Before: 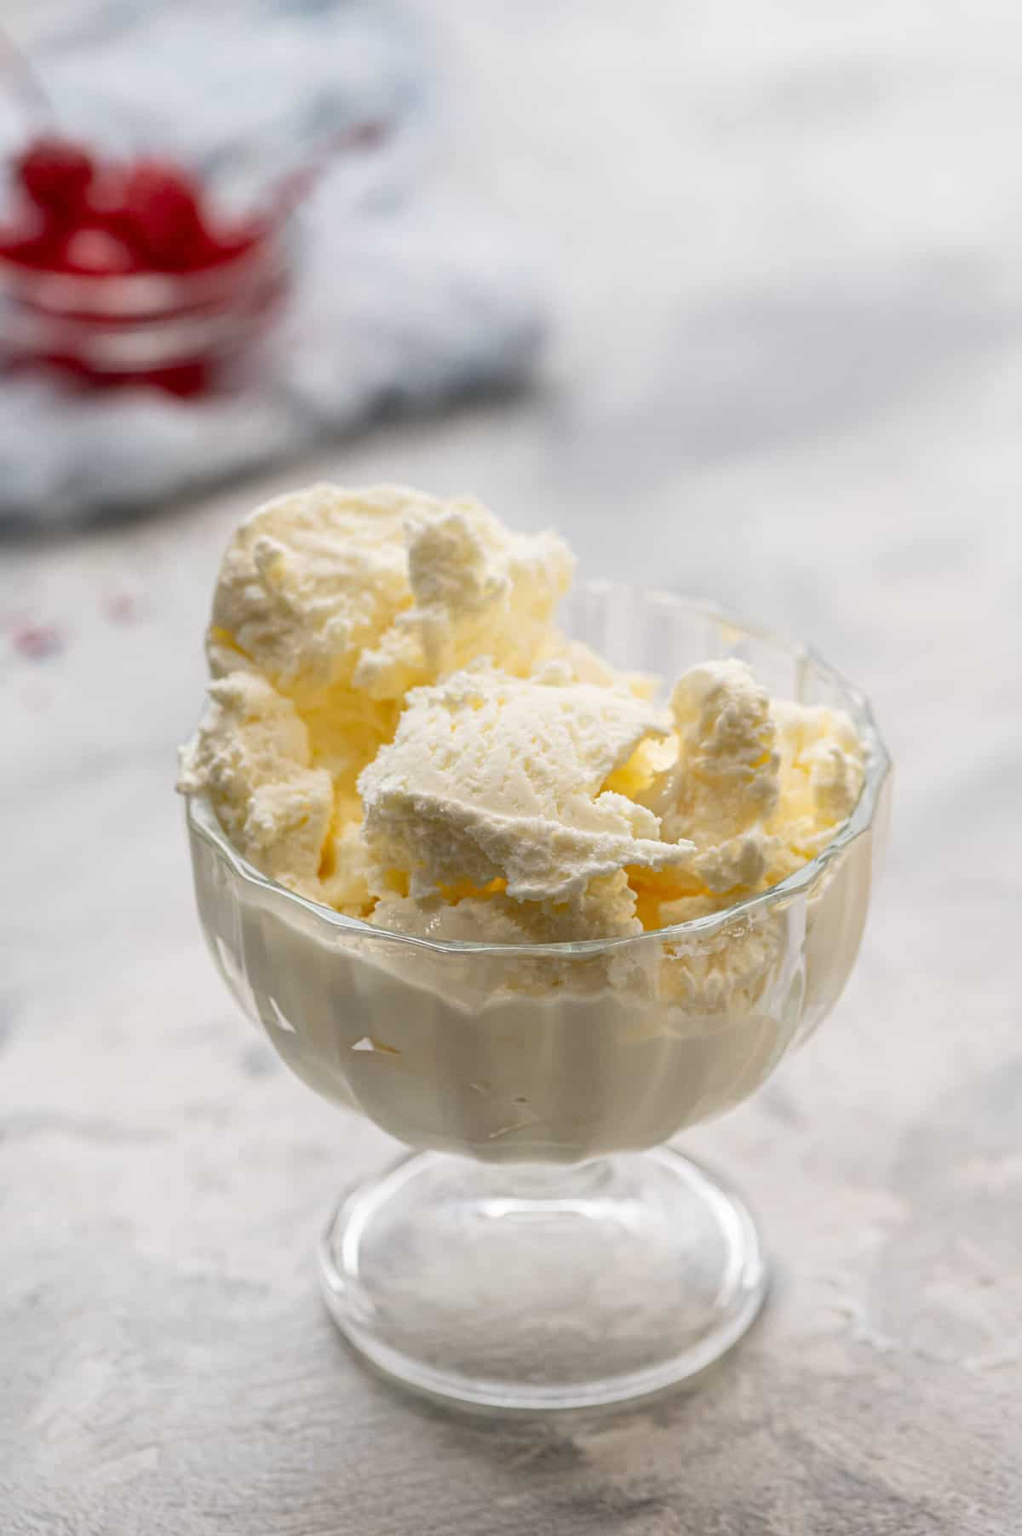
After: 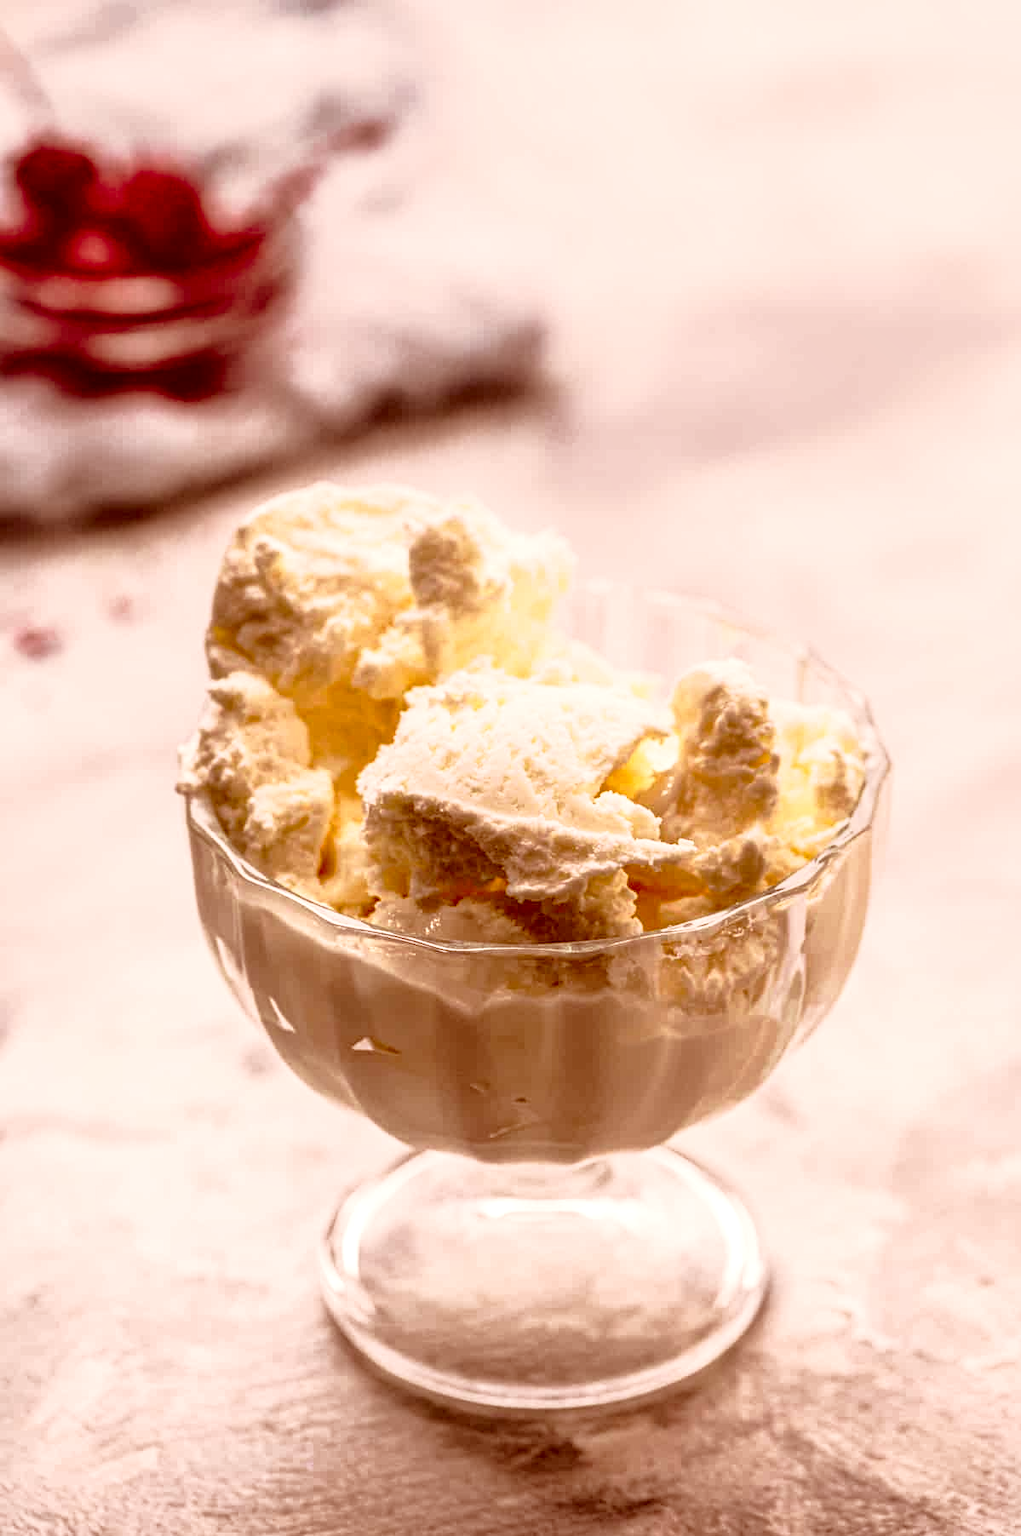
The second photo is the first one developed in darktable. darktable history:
tone curve: curves: ch0 [(0, 0) (0.105, 0.068) (0.195, 0.162) (0.283, 0.283) (0.384, 0.404) (0.485, 0.531) (0.638, 0.681) (0.795, 0.879) (1, 0.977)]; ch1 [(0, 0) (0.161, 0.092) (0.35, 0.33) (0.379, 0.401) (0.456, 0.469) (0.498, 0.506) (0.521, 0.549) (0.58, 0.624) (0.635, 0.671) (1, 1)]; ch2 [(0, 0) (0.371, 0.362) (0.437, 0.437) (0.483, 0.484) (0.53, 0.515) (0.56, 0.58) (0.622, 0.606) (1, 1)], preserve colors none
color correction: highlights a* 9.55, highlights b* 8.99, shadows a* 39.78, shadows b* 39.81, saturation 0.821
exposure: black level correction 0.004, exposure 0.015 EV, compensate exposure bias true, compensate highlight preservation false
local contrast: highlights 22%, shadows 72%, detail 170%
